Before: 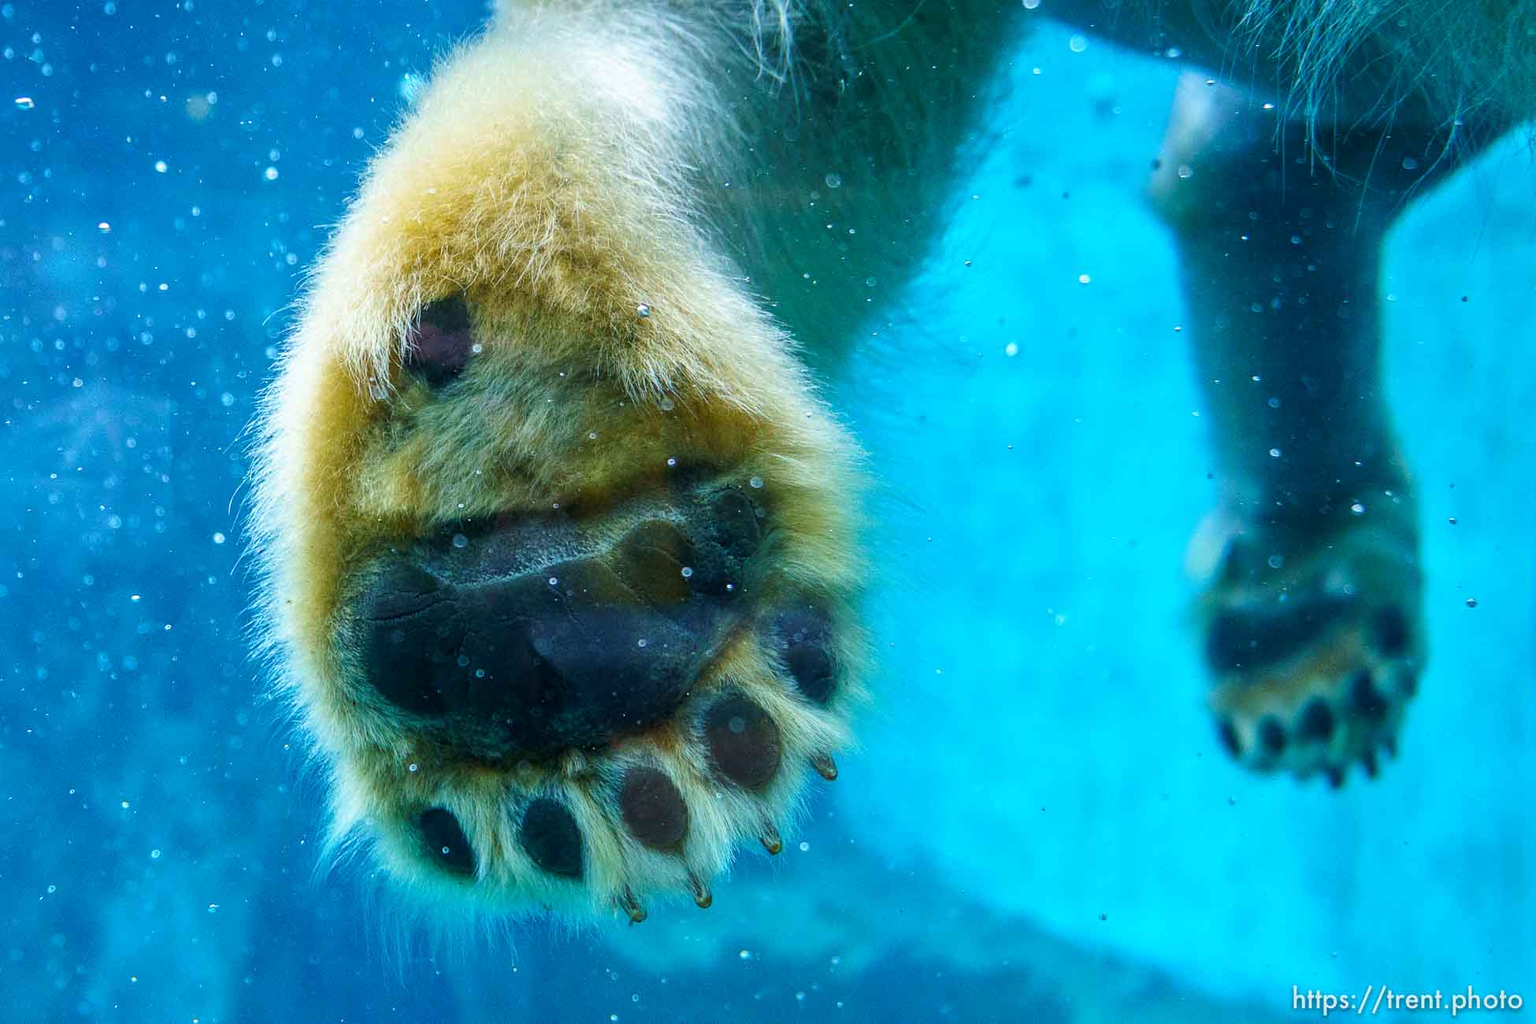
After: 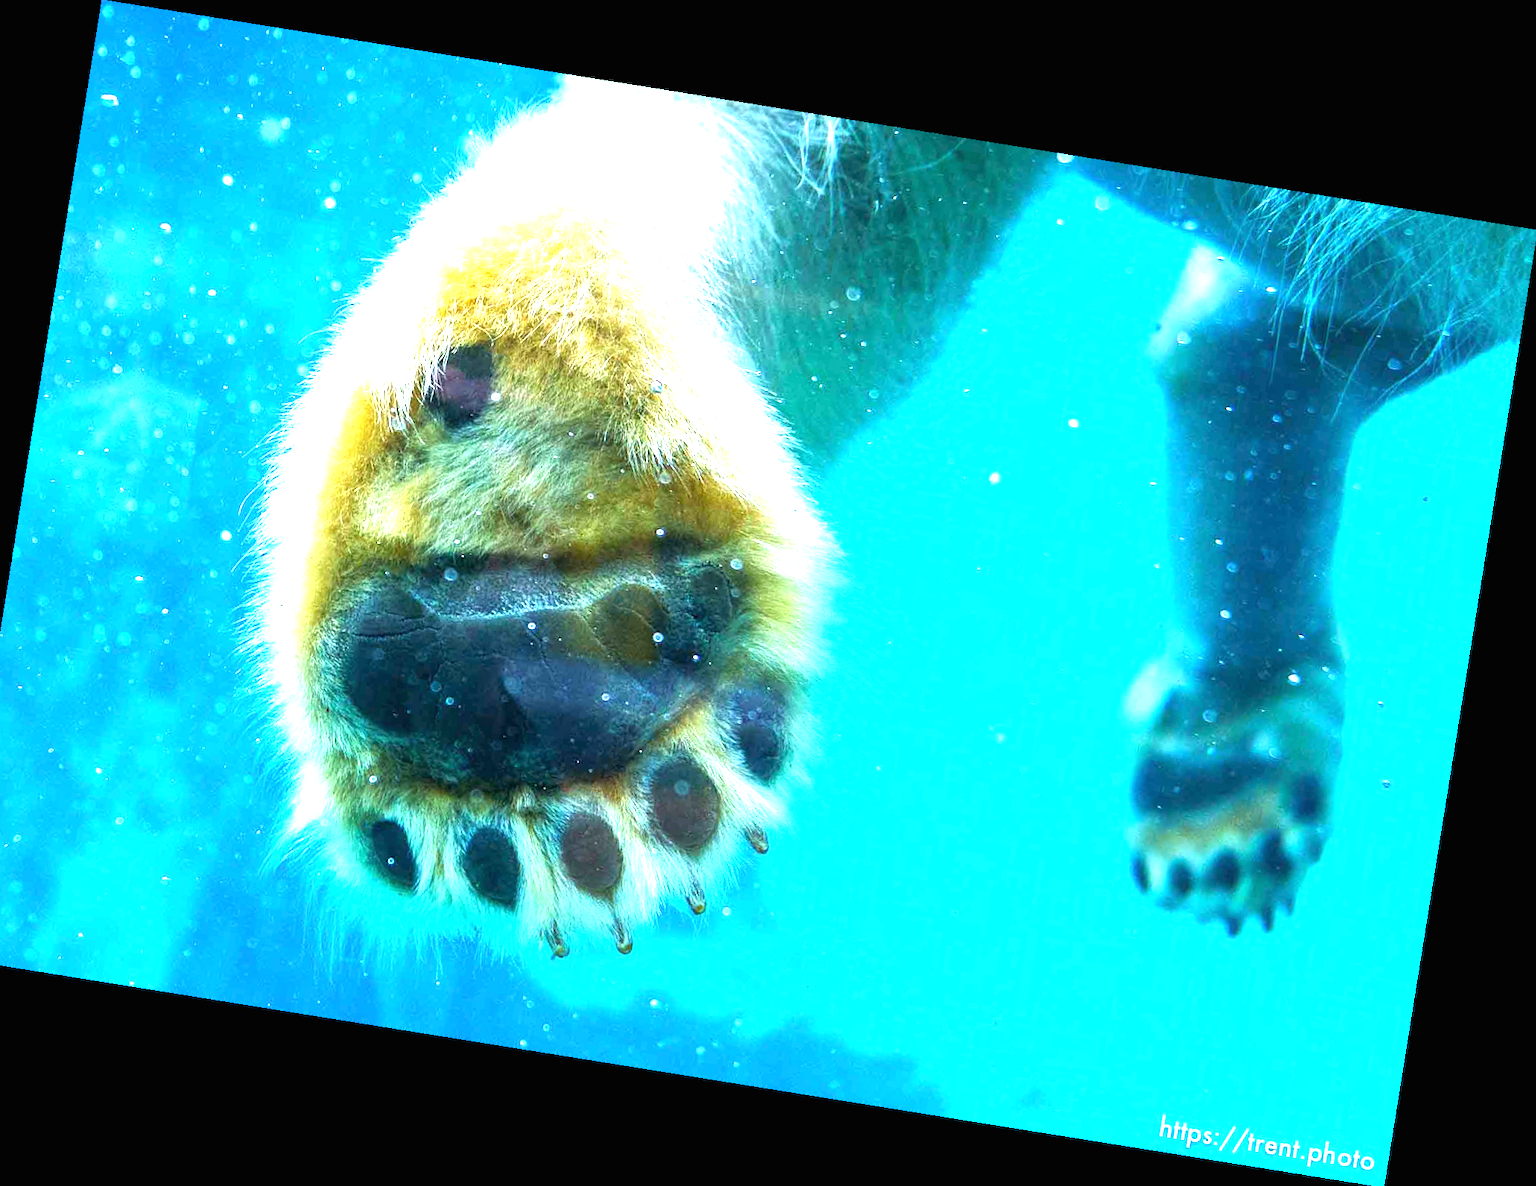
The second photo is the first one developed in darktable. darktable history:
crop and rotate: left 3.238%
rotate and perspective: rotation 9.12°, automatic cropping off
exposure: black level correction 0, exposure 0.7 EV, compensate exposure bias true, compensate highlight preservation false
